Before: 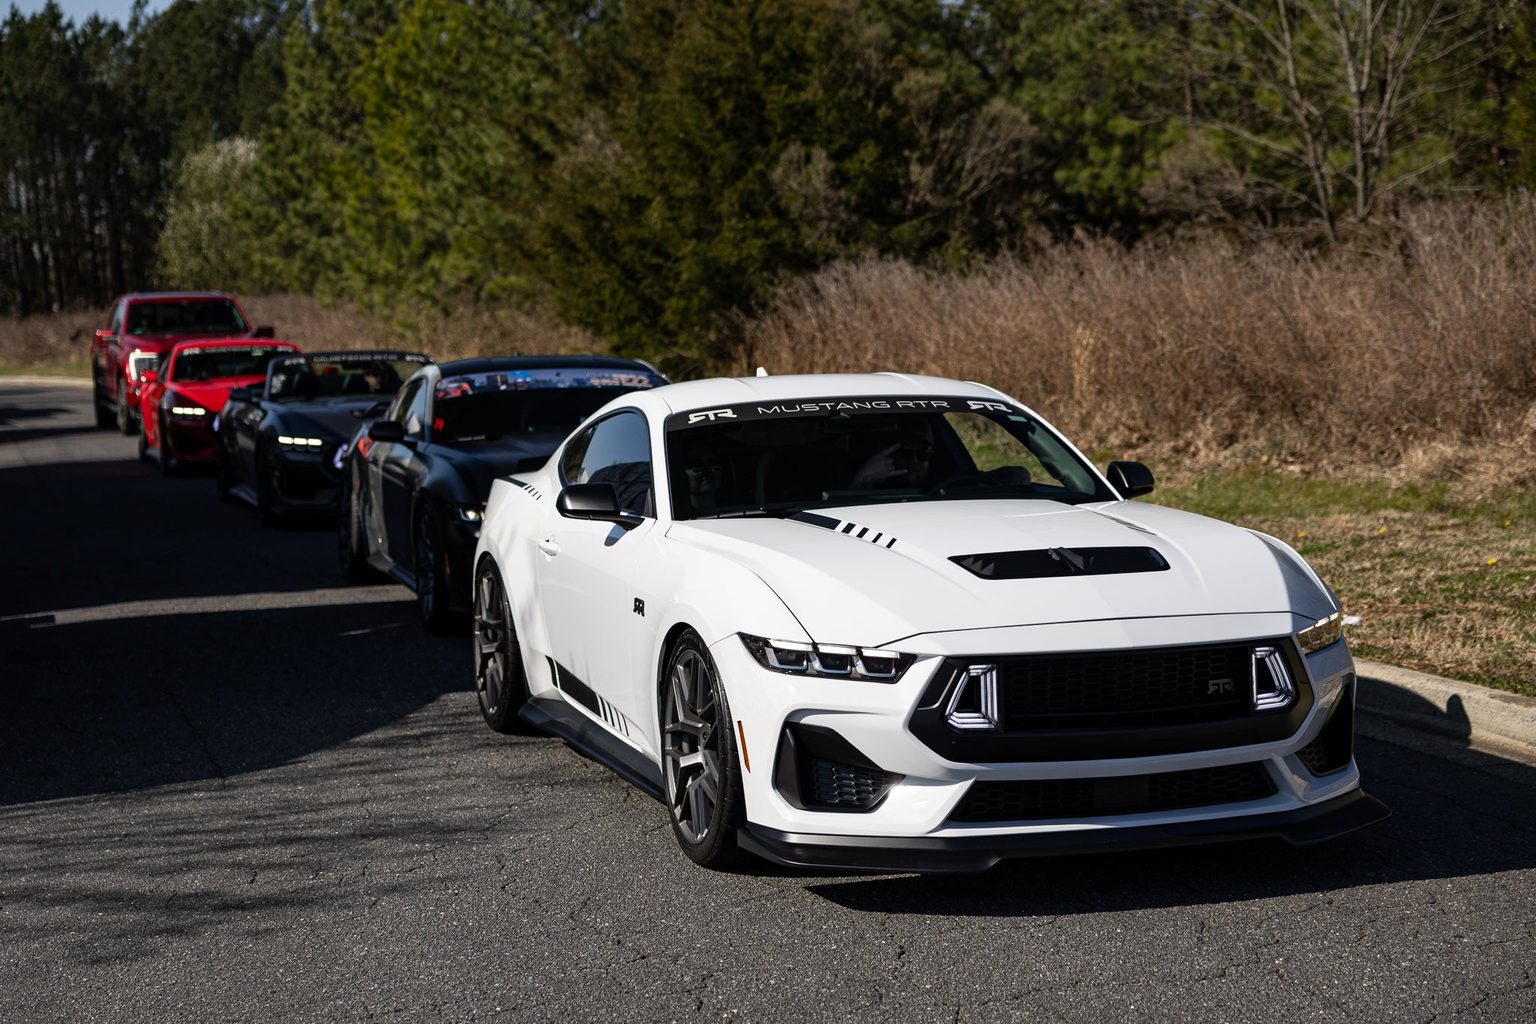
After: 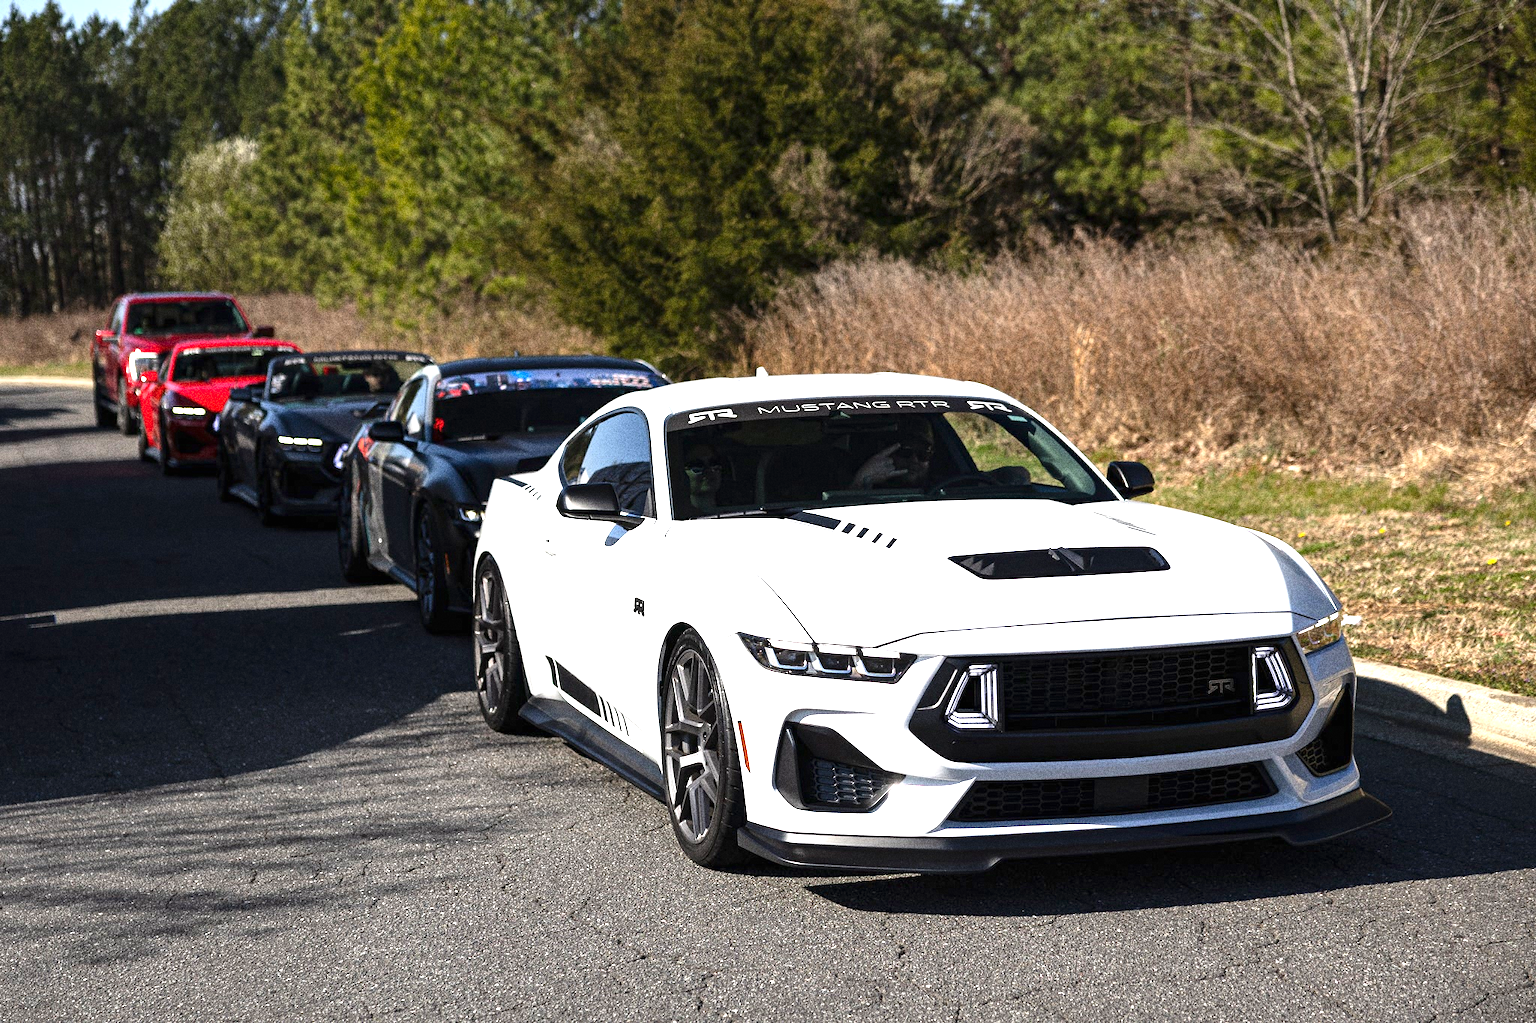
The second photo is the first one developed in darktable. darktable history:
grain: strength 49.07%
exposure: black level correction 0, exposure 1.45 EV, compensate exposure bias true, compensate highlight preservation false
